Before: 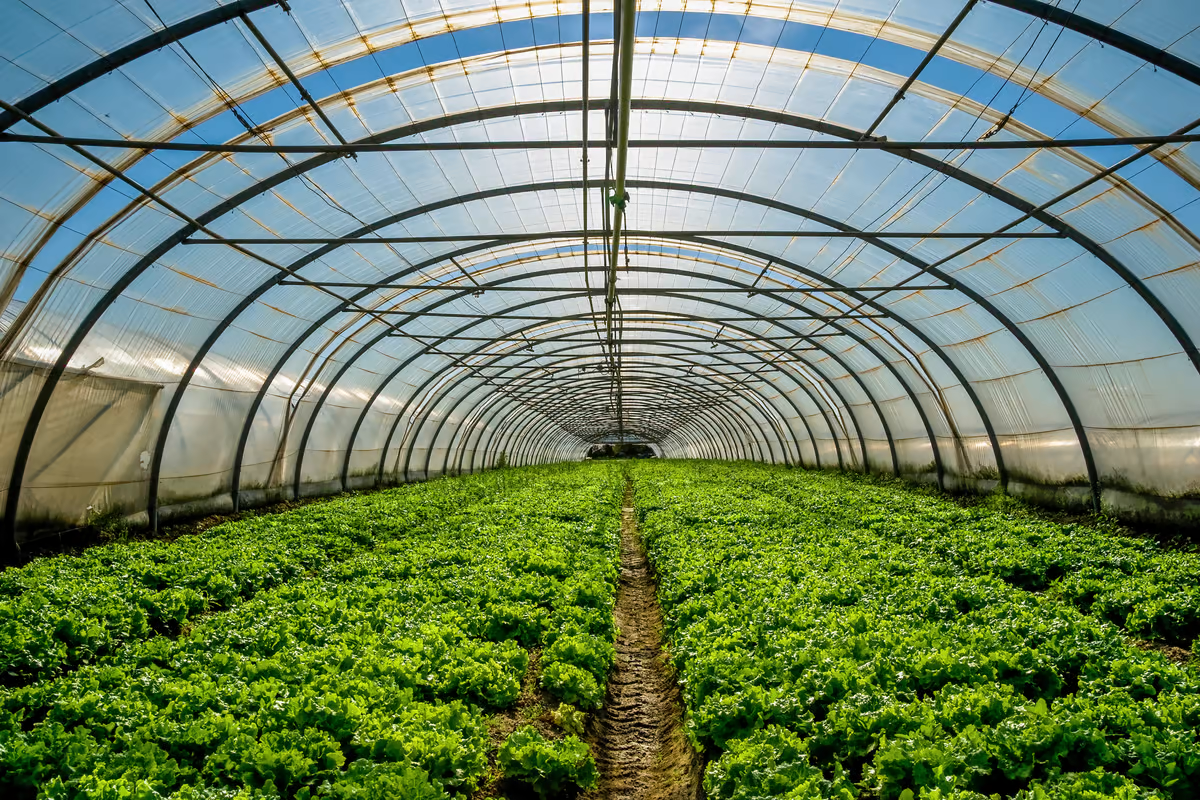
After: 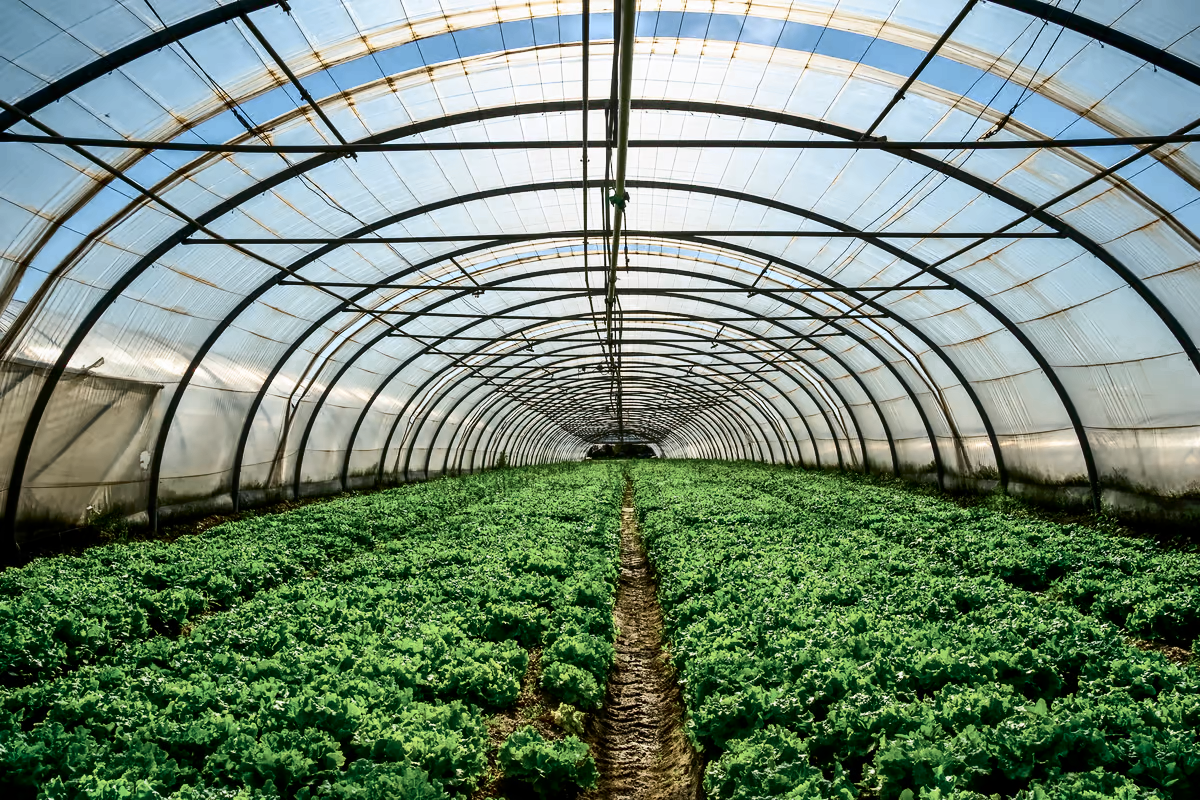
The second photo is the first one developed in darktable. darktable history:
color zones: curves: ch0 [(0, 0.5) (0.125, 0.4) (0.25, 0.5) (0.375, 0.4) (0.5, 0.4) (0.625, 0.6) (0.75, 0.6) (0.875, 0.5)]; ch1 [(0, 0.35) (0.125, 0.45) (0.25, 0.35) (0.375, 0.35) (0.5, 0.35) (0.625, 0.35) (0.75, 0.45) (0.875, 0.35)]; ch2 [(0, 0.6) (0.125, 0.5) (0.25, 0.5) (0.375, 0.6) (0.5, 0.6) (0.625, 0.5) (0.75, 0.5) (0.875, 0.5)]
contrast brightness saturation: contrast 0.293
